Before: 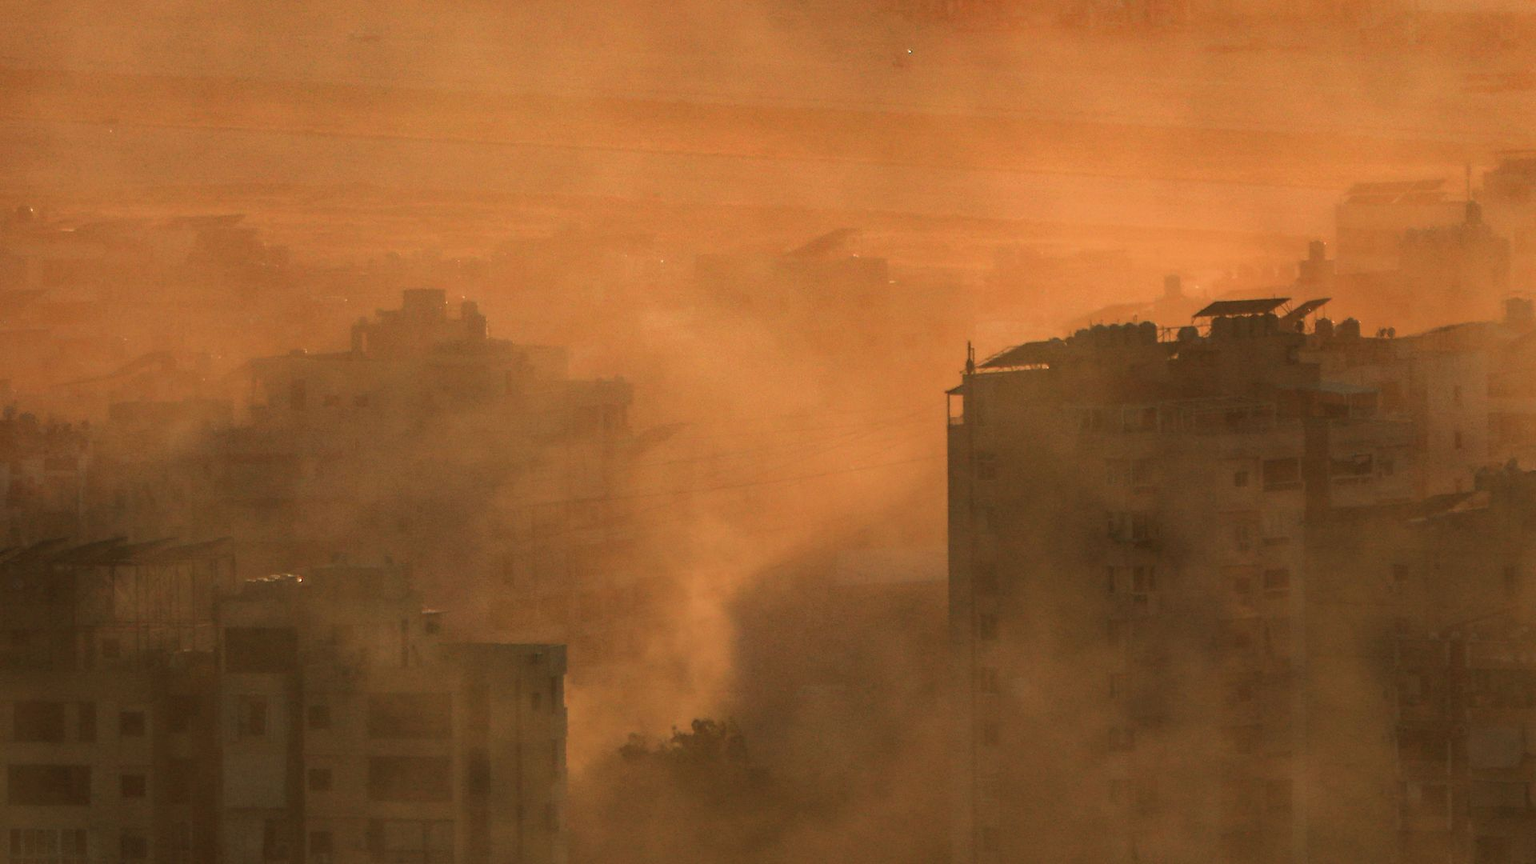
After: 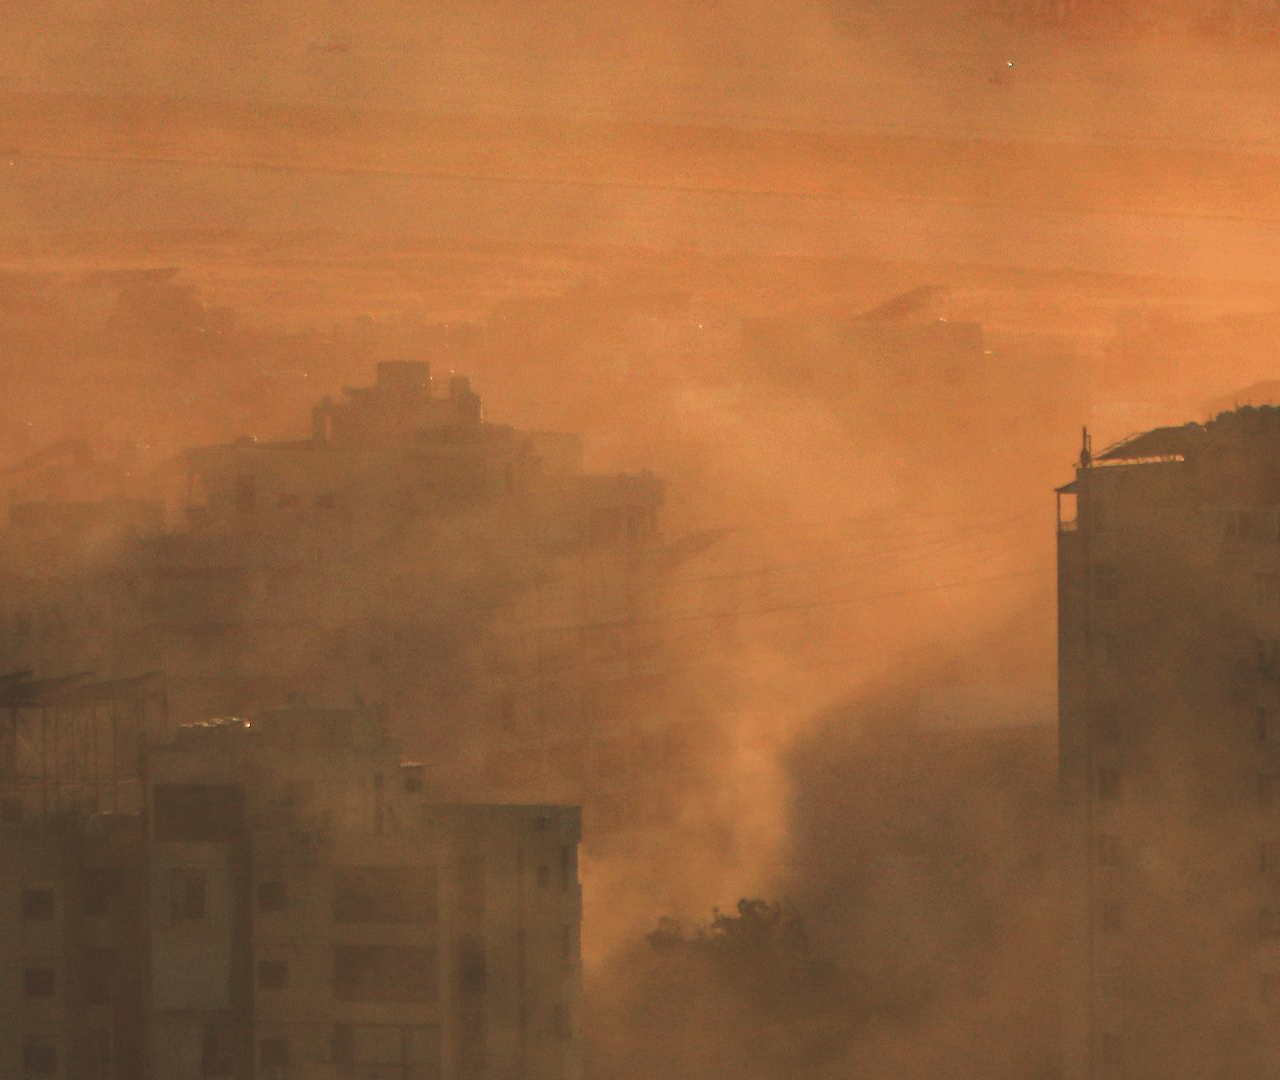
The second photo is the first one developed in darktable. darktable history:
crop and rotate: left 6.617%, right 26.717%
exposure: black level correction -0.015, compensate highlight preservation false
